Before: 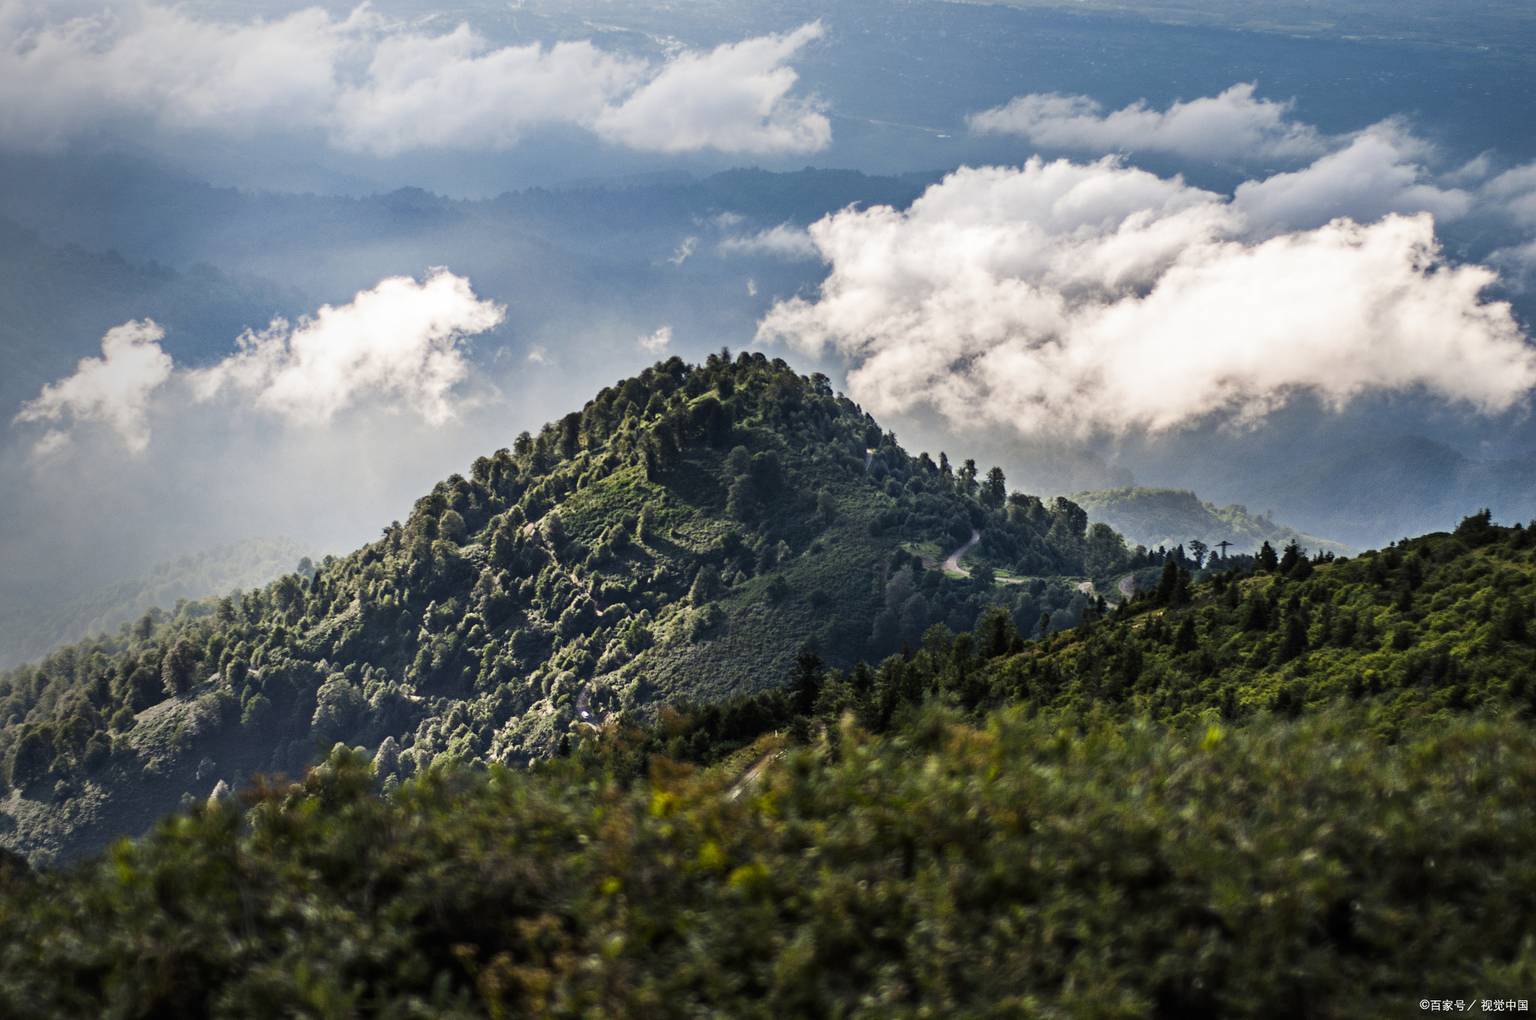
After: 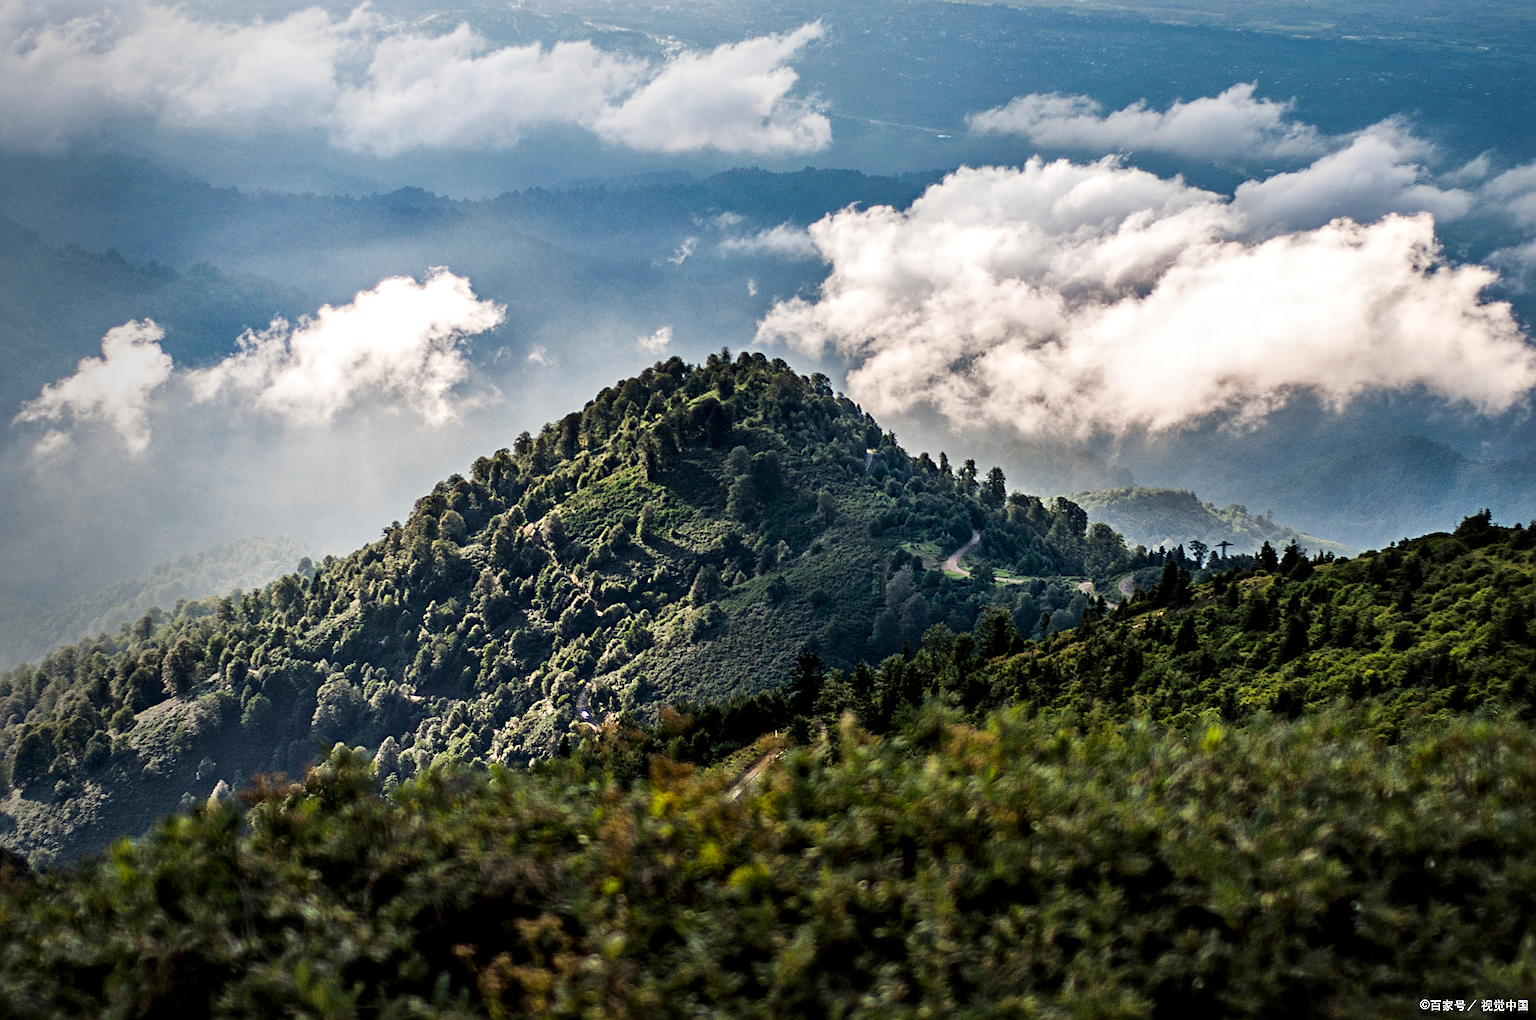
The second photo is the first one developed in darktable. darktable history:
sharpen: on, module defaults
color correction: highlights a* -0.088, highlights b* 0.118
local contrast: mode bilateral grid, contrast 20, coarseness 50, detail 141%, midtone range 0.2
